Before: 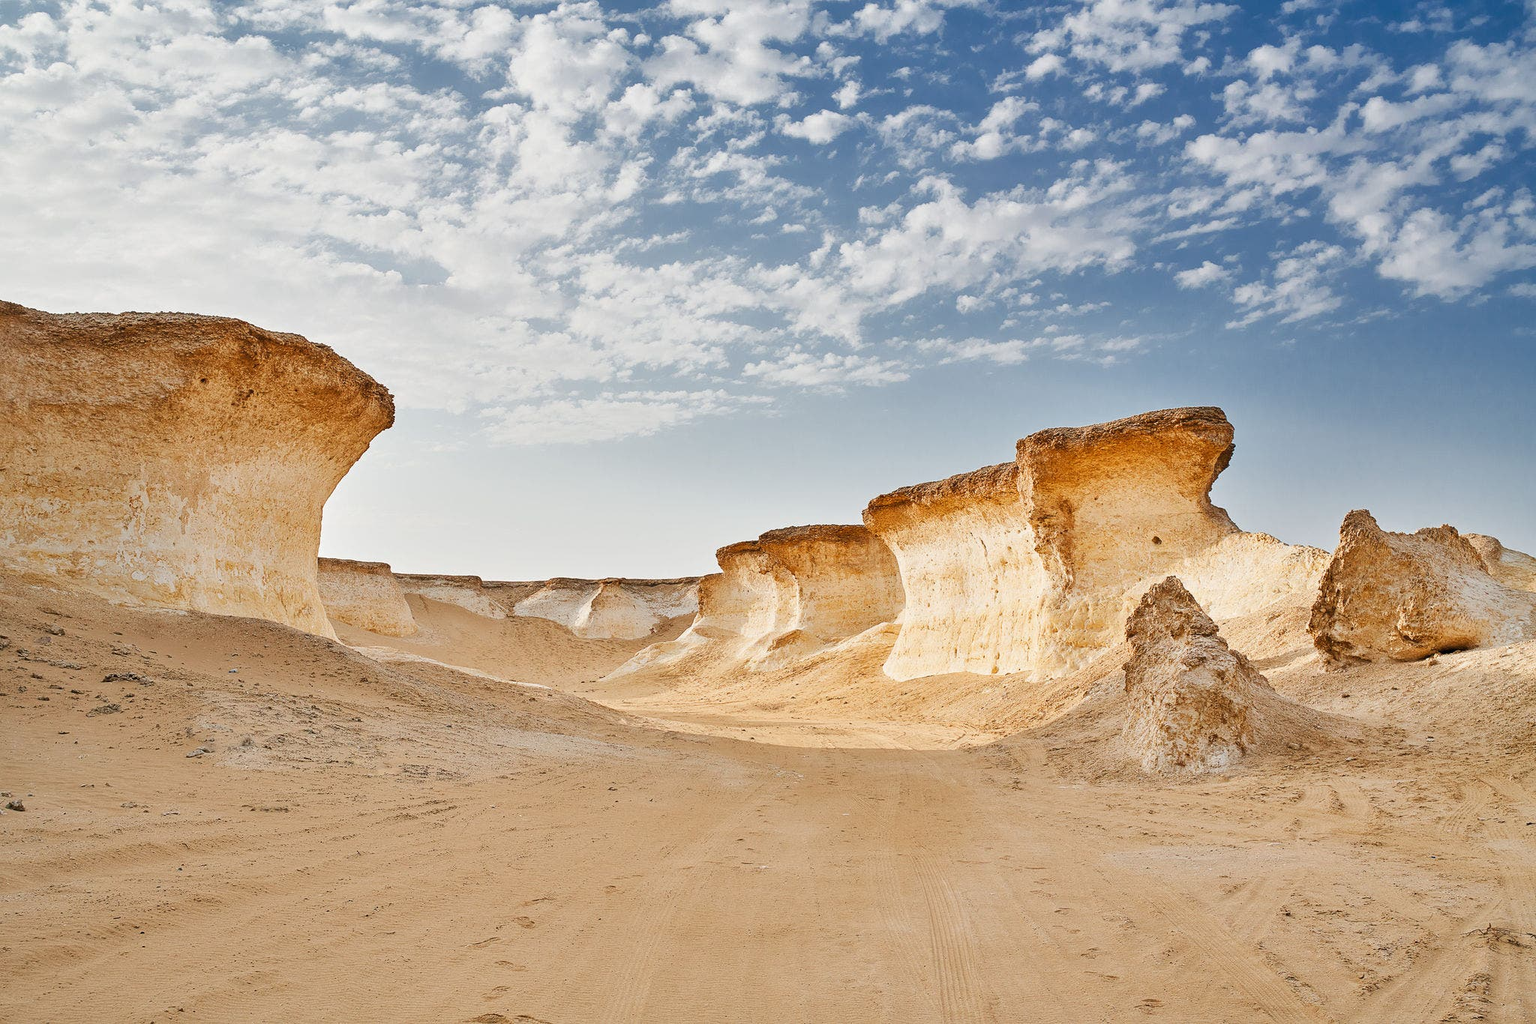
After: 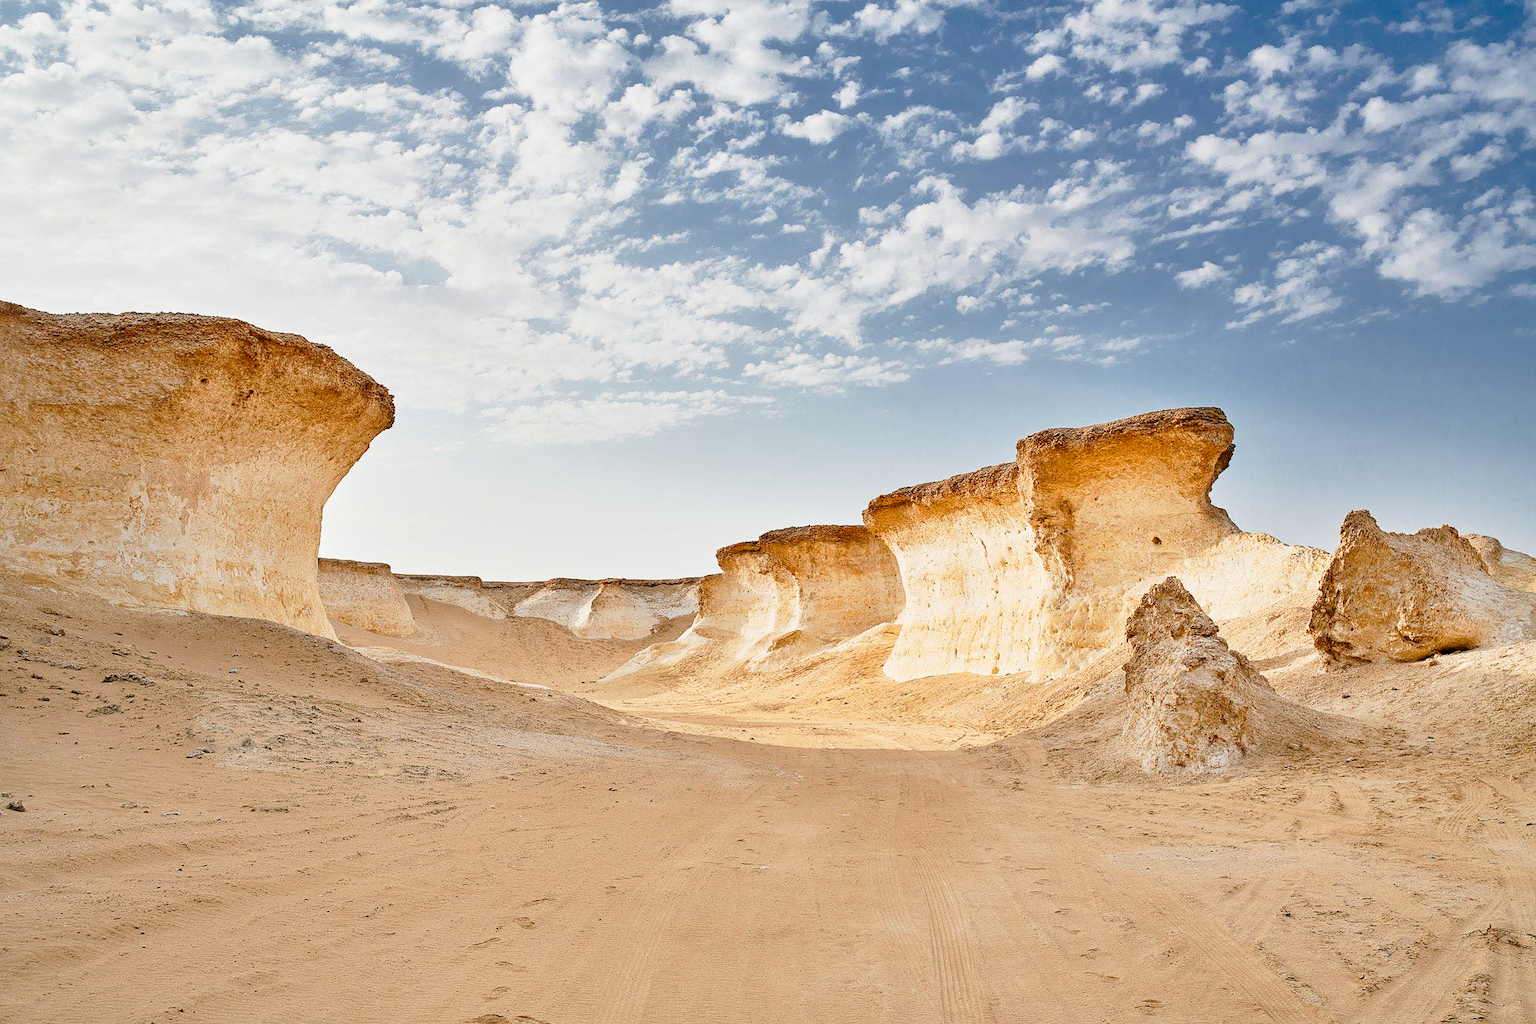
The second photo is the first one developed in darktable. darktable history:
tone curve: curves: ch0 [(0.024, 0) (0.075, 0.034) (0.145, 0.098) (0.257, 0.259) (0.408, 0.45) (0.611, 0.64) (0.81, 0.857) (1, 1)]; ch1 [(0, 0) (0.287, 0.198) (0.501, 0.506) (0.56, 0.57) (0.712, 0.777) (0.976, 0.992)]; ch2 [(0, 0) (0.5, 0.5) (0.523, 0.552) (0.59, 0.603) (0.681, 0.754) (1, 1)], preserve colors none
